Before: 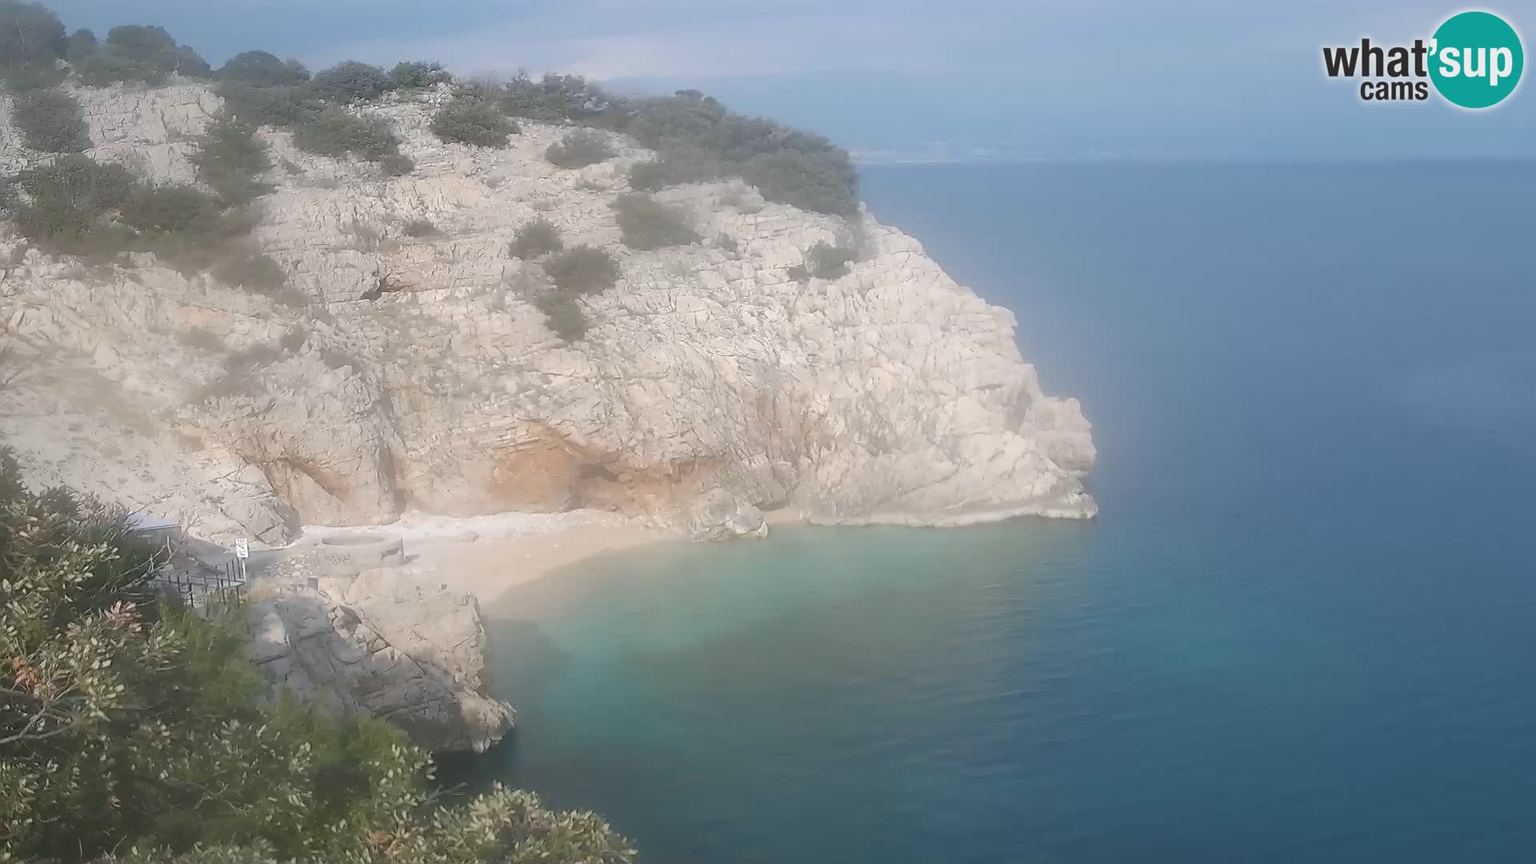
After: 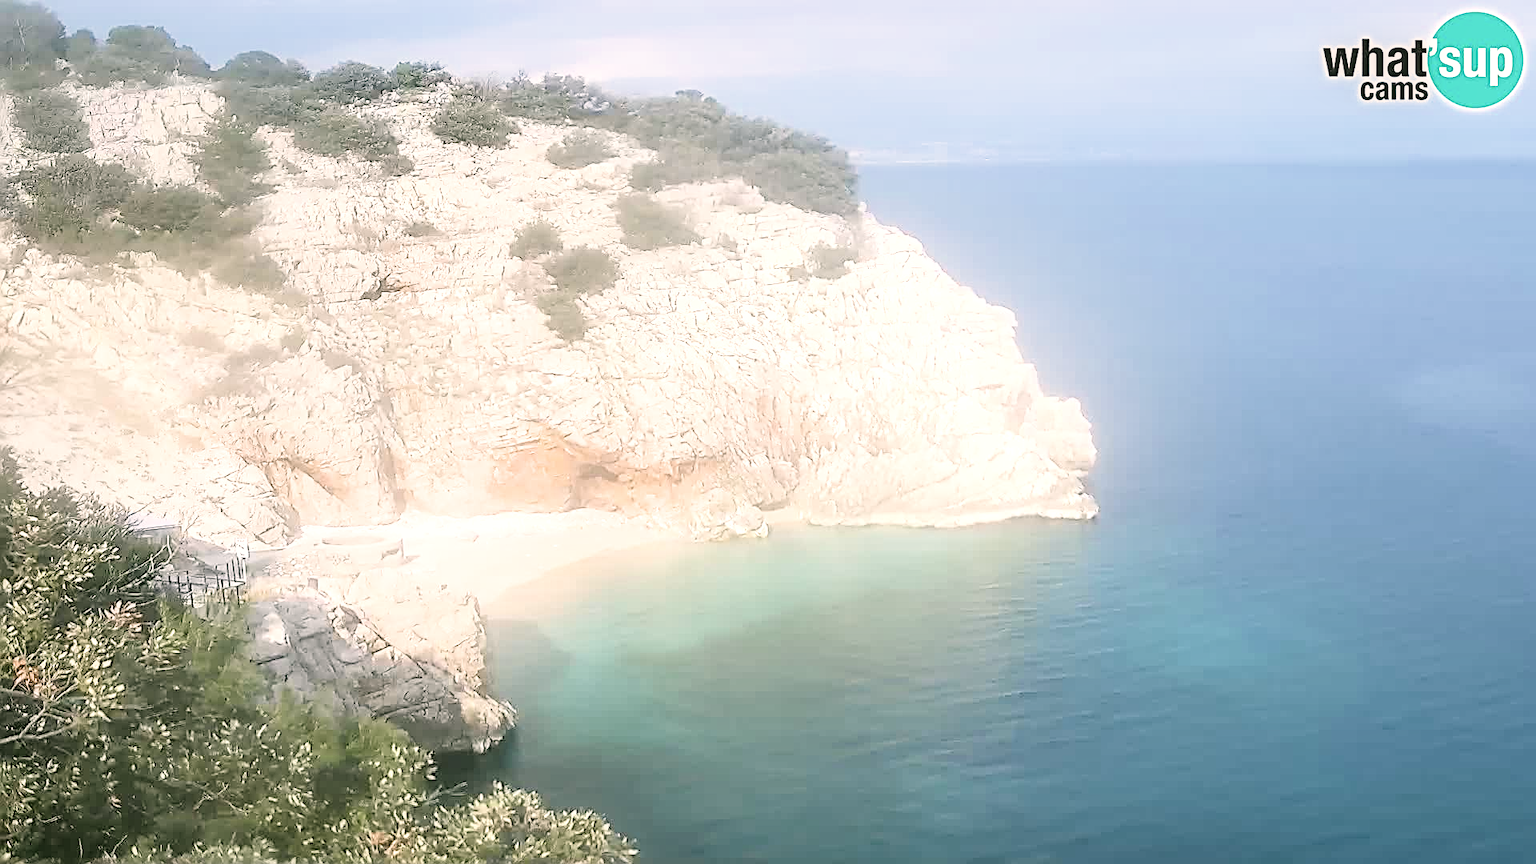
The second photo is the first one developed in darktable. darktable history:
local contrast: on, module defaults
exposure: black level correction 0, exposure 1.011 EV, compensate highlight preservation false
sharpen: radius 2.801, amount 0.731
color correction: highlights a* 4.12, highlights b* 4.94, shadows a* -7.06, shadows b* 4.65
filmic rgb: black relative exposure -4.07 EV, white relative exposure 3 EV, hardness 3, contrast 1.495
